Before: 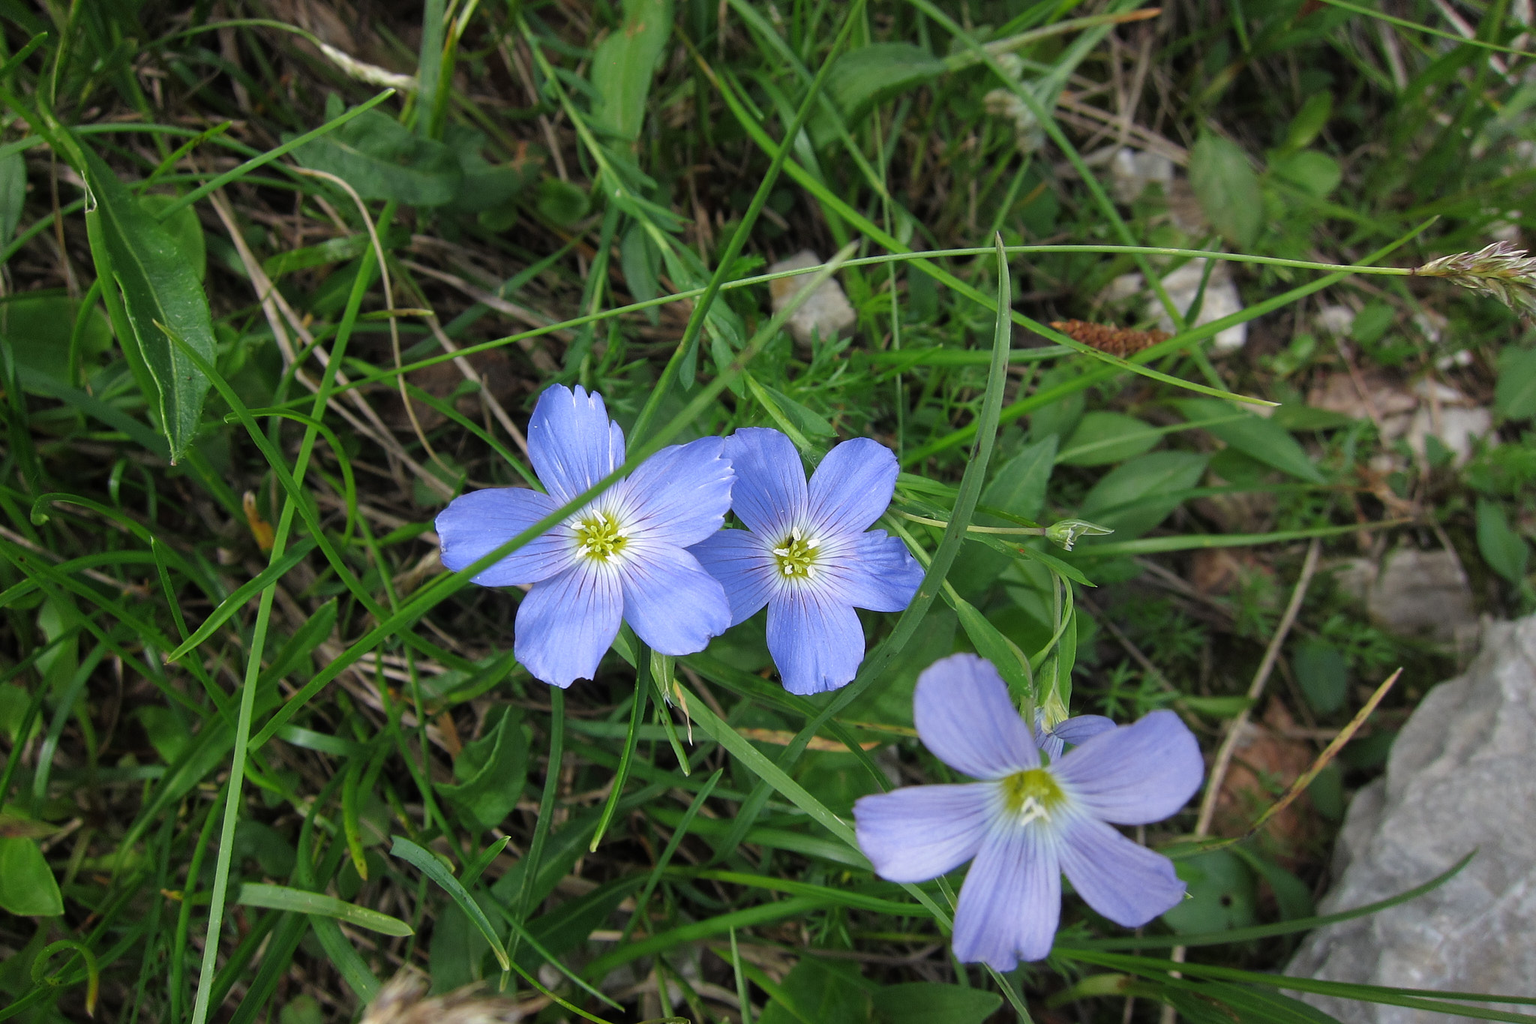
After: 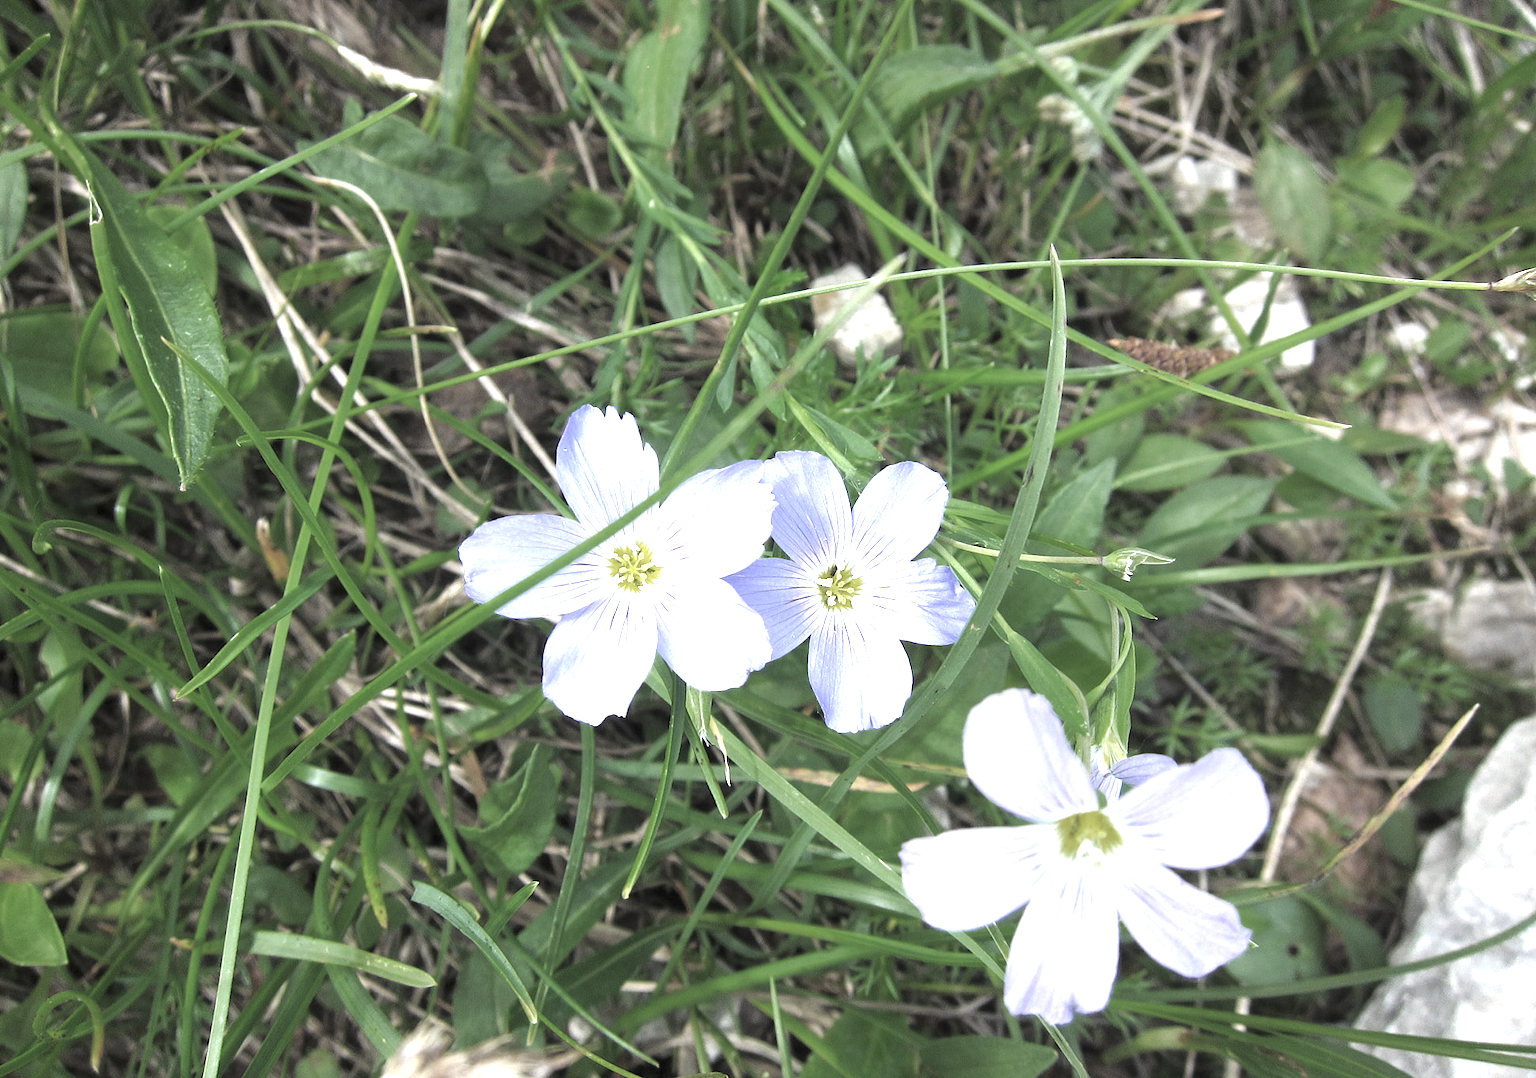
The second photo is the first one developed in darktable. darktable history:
crop and rotate: right 5.167%
exposure: exposure 2.04 EV, compensate highlight preservation false
white balance: red 0.988, blue 1.017
color zones: curves: ch0 [(0, 0.487) (0.241, 0.395) (0.434, 0.373) (0.658, 0.412) (0.838, 0.487)]; ch1 [(0, 0) (0.053, 0.053) (0.211, 0.202) (0.579, 0.259) (0.781, 0.241)]
